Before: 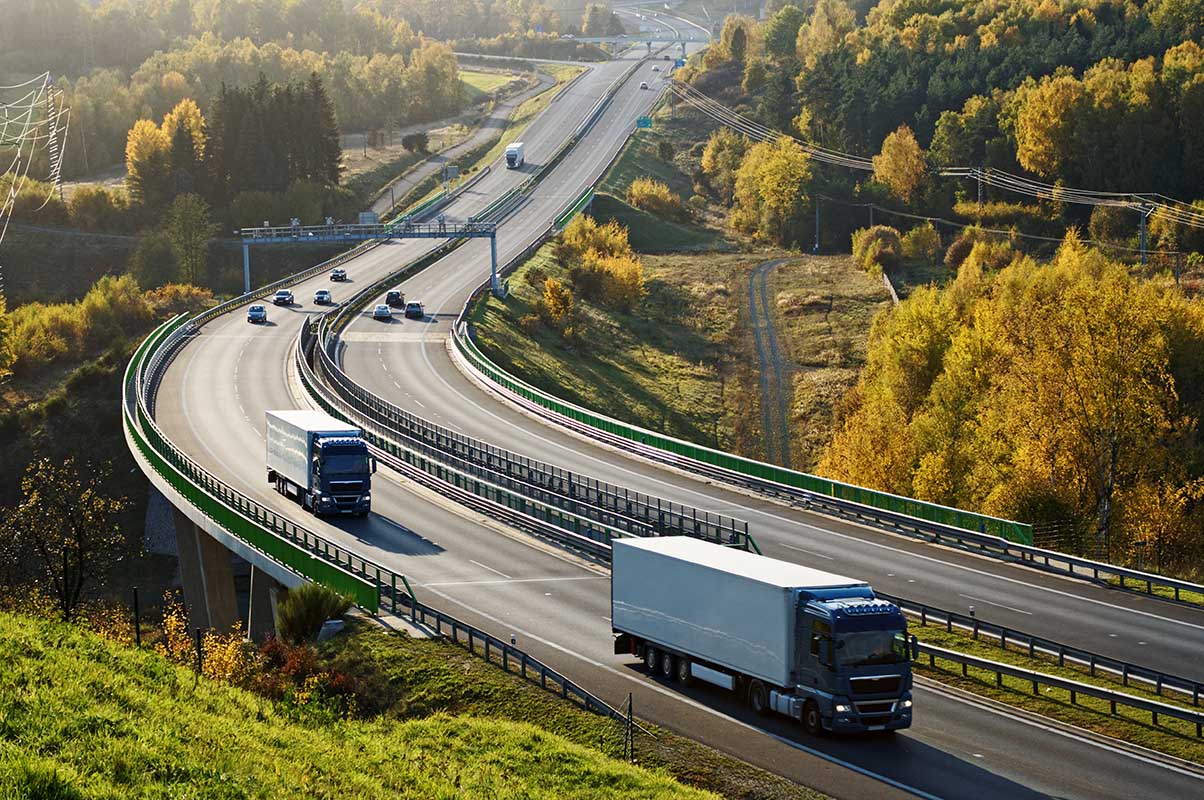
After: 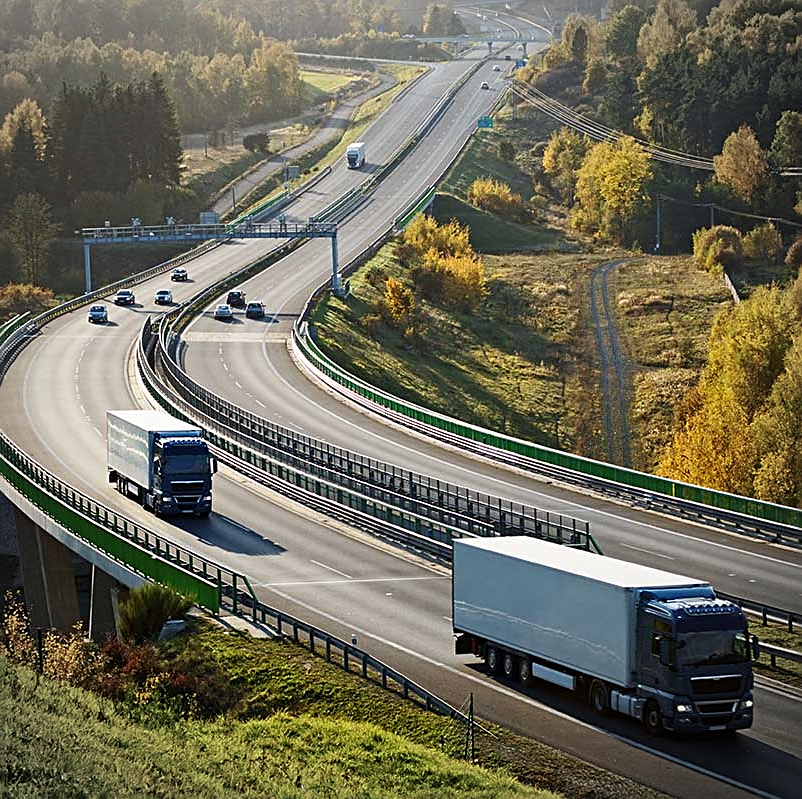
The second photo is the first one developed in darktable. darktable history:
crop and rotate: left 13.342%, right 19.991%
sharpen: on, module defaults
vignetting: on, module defaults
